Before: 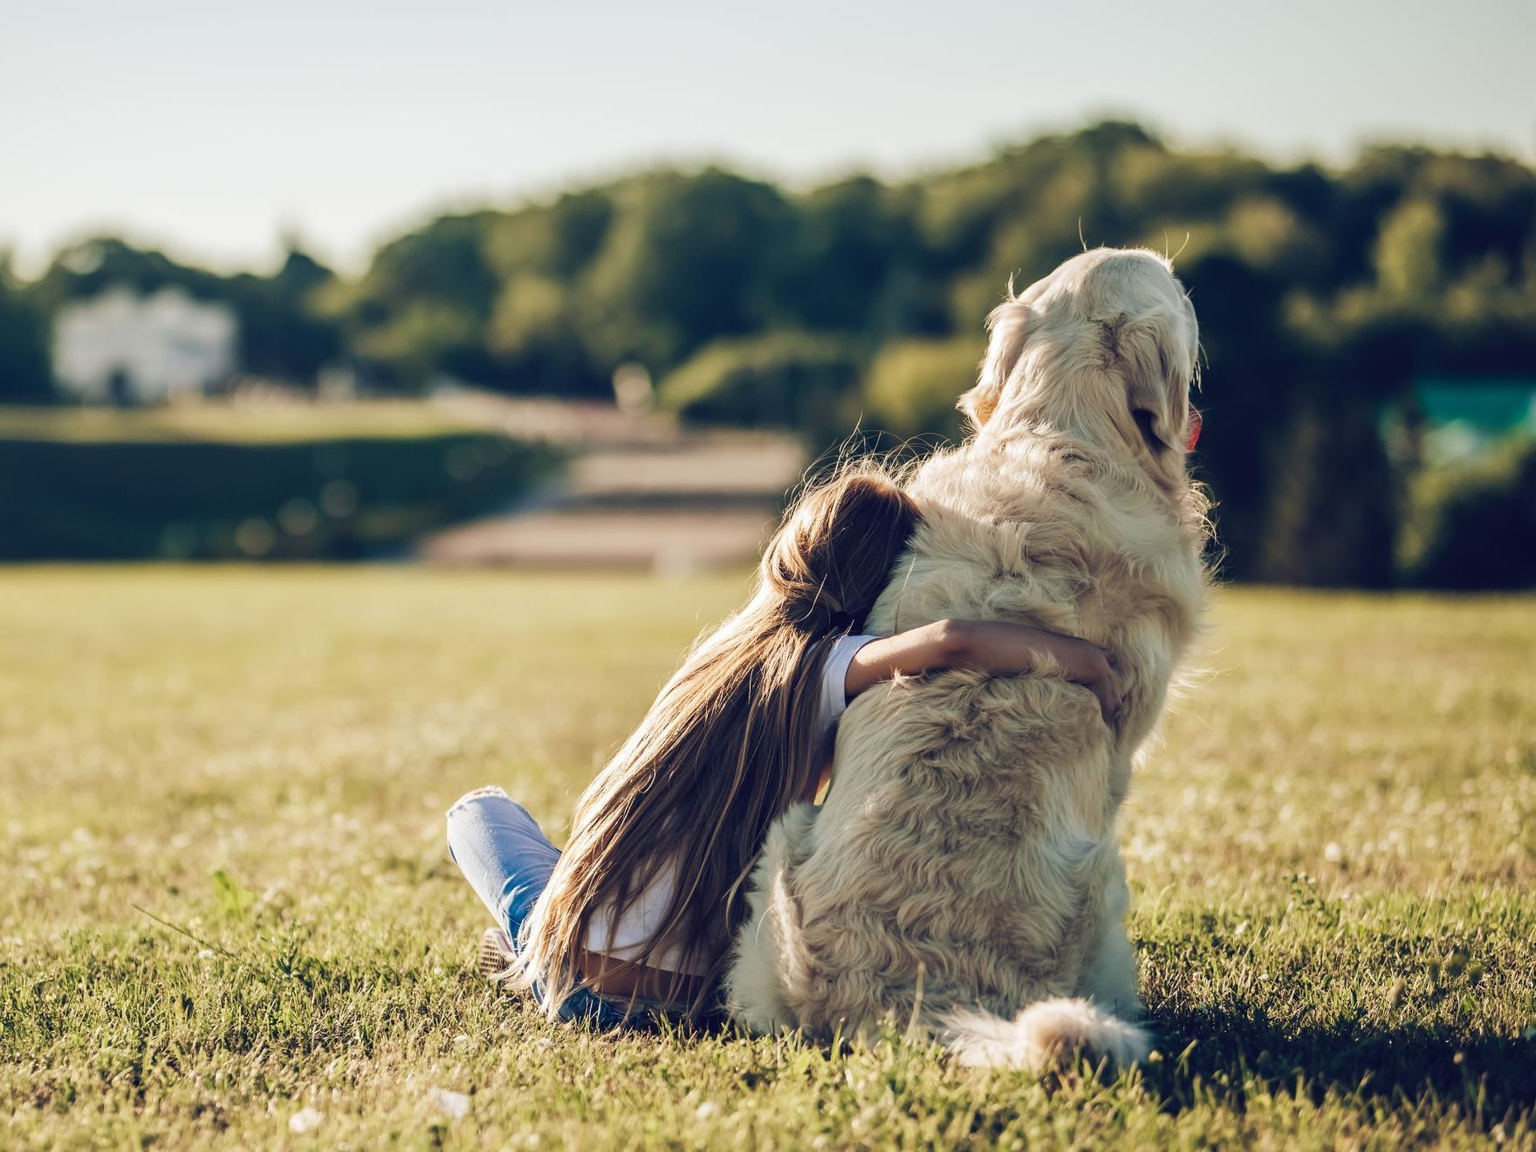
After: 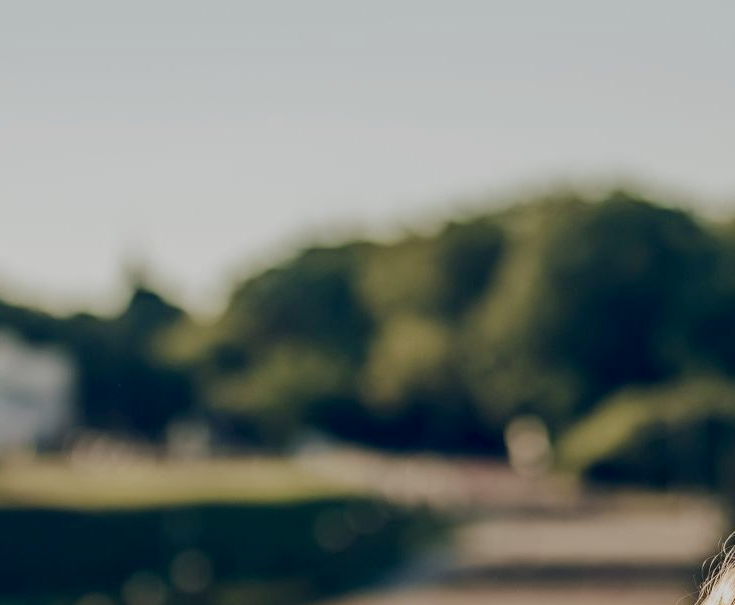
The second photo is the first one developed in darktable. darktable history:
crop and rotate: left 11.195%, top 0.084%, right 47.026%, bottom 54.037%
exposure: black level correction 0.009, exposure -0.624 EV, compensate highlight preservation false
